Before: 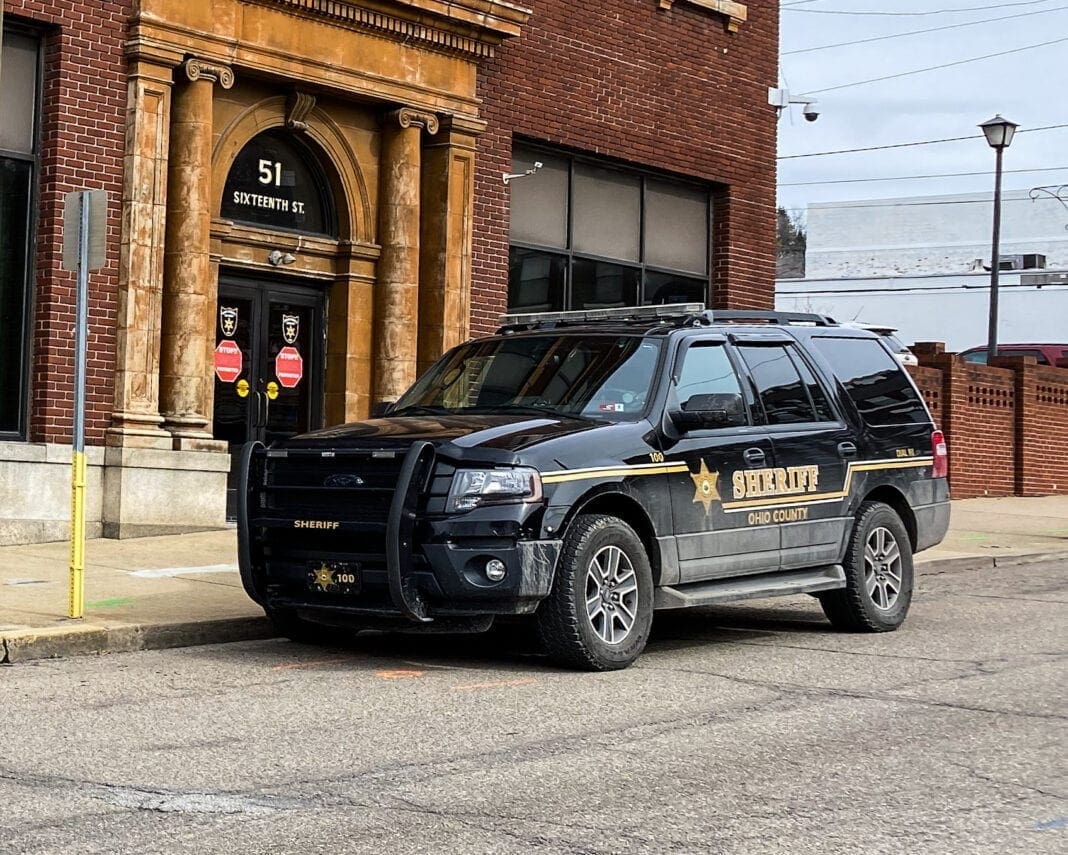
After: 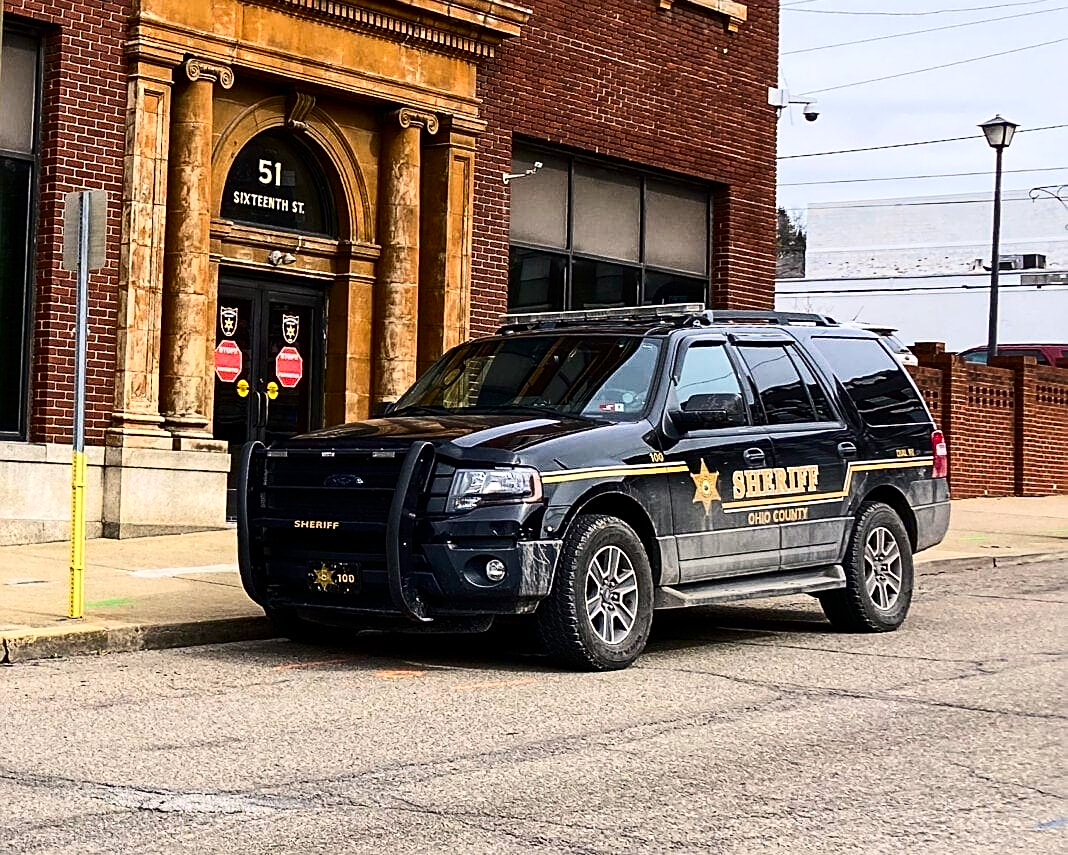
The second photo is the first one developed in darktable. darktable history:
color correction: highlights a* 5.56, highlights b* 5.23, saturation 0.647
contrast brightness saturation: contrast 0.256, brightness 0.011, saturation 0.862
sharpen: on, module defaults
